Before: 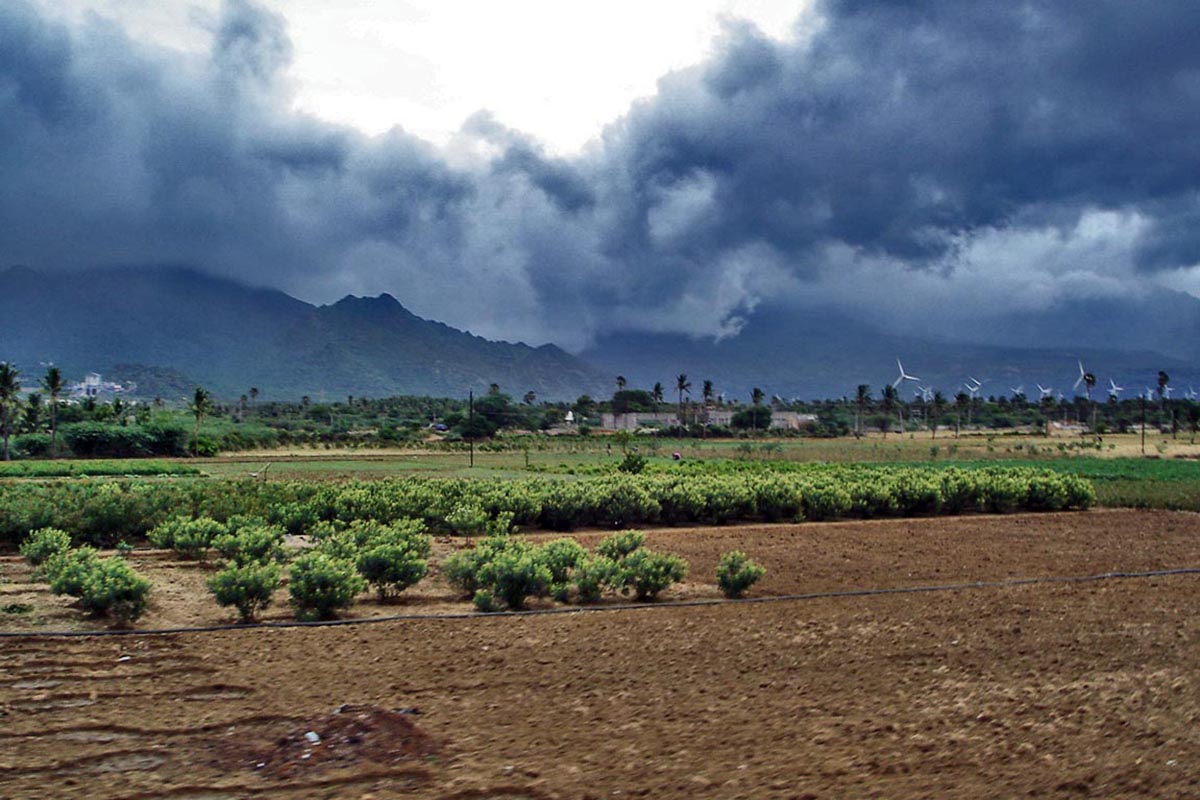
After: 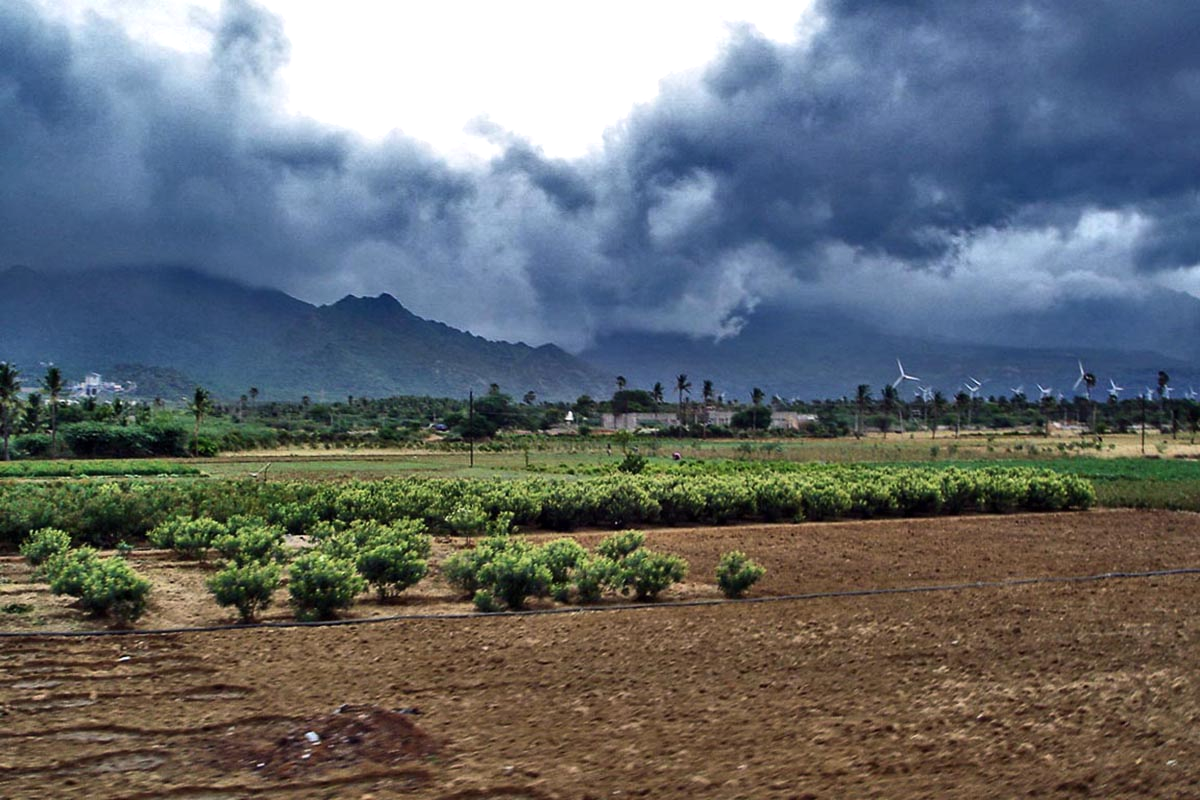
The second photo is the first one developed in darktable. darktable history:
color balance rgb: shadows lift › luminance -10.018%, highlights gain › chroma 0.284%, highlights gain › hue 330.61°, perceptual saturation grading › global saturation -0.93%, perceptual brilliance grading › global brilliance 2.388%, perceptual brilliance grading › highlights 8.516%, perceptual brilliance grading › shadows -3.254%
